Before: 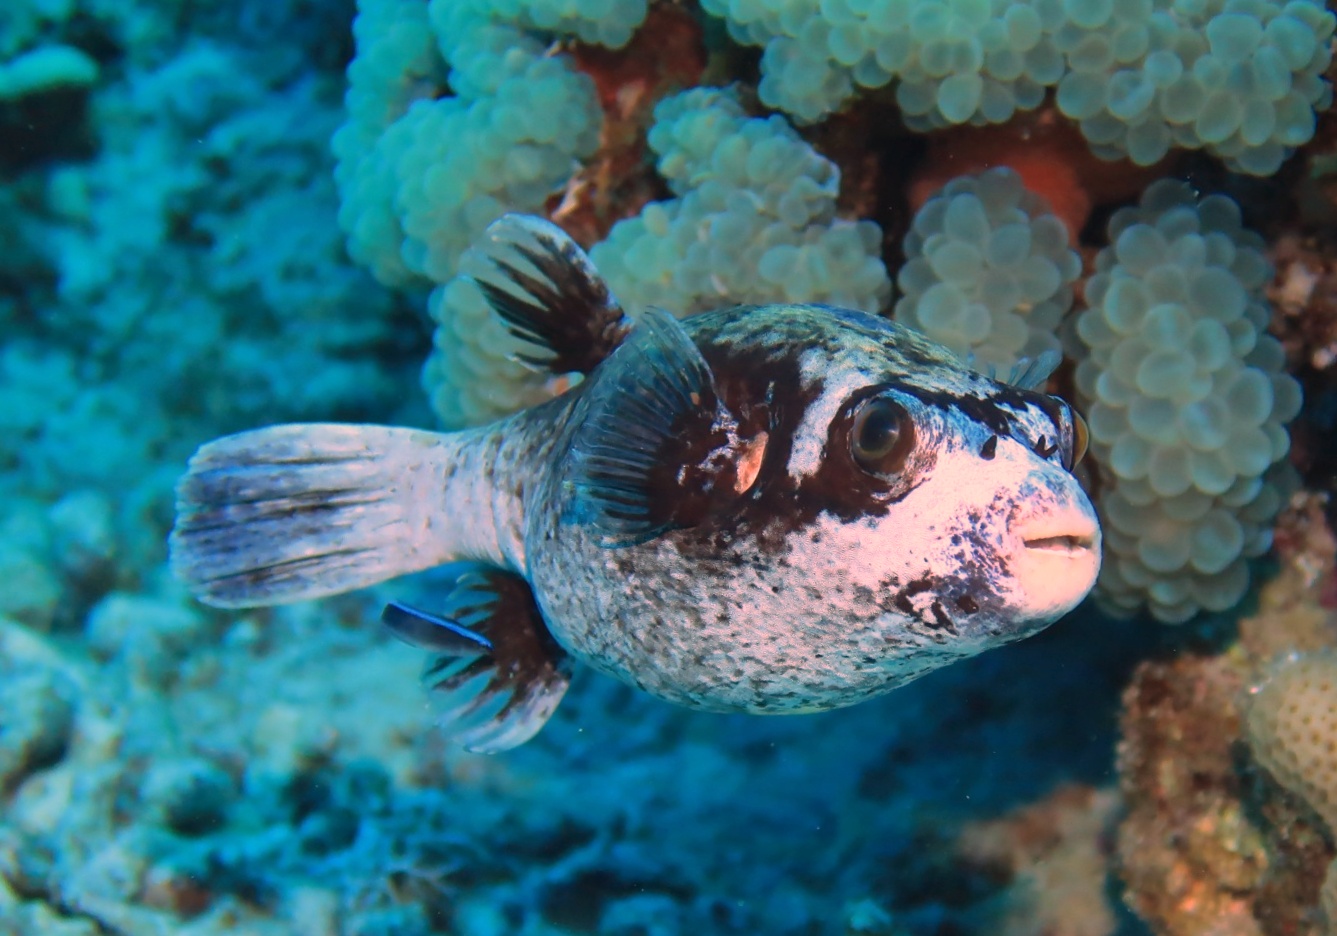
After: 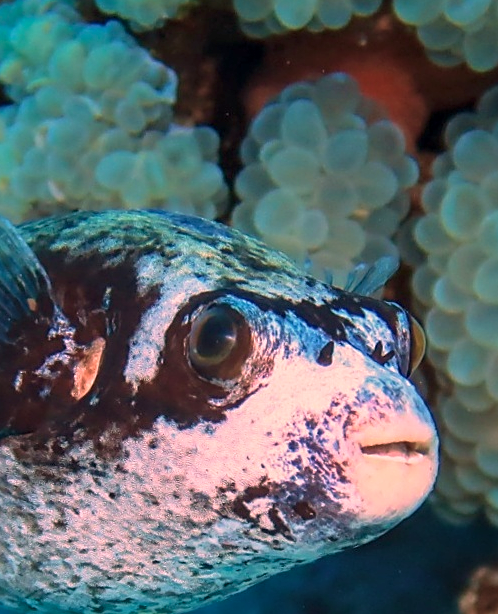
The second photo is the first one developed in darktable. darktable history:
local contrast: on, module defaults
crop and rotate: left 49.645%, top 10.123%, right 13.104%, bottom 24.198%
sharpen: on, module defaults
velvia: on, module defaults
